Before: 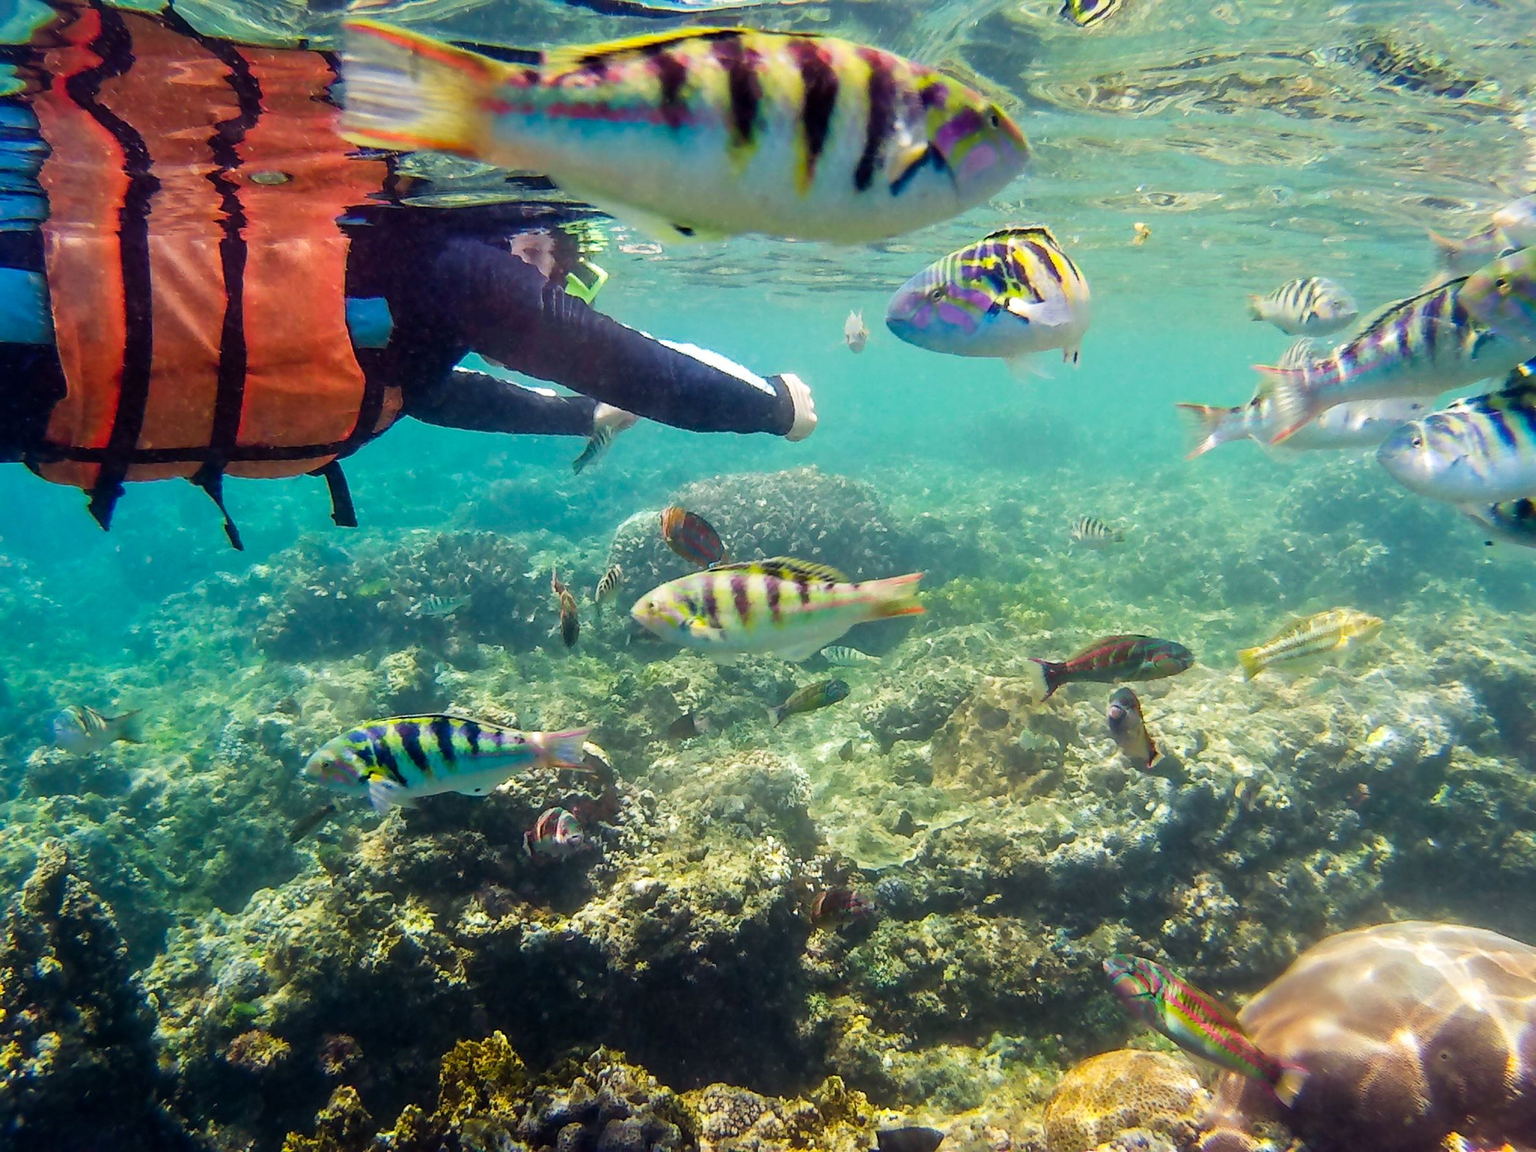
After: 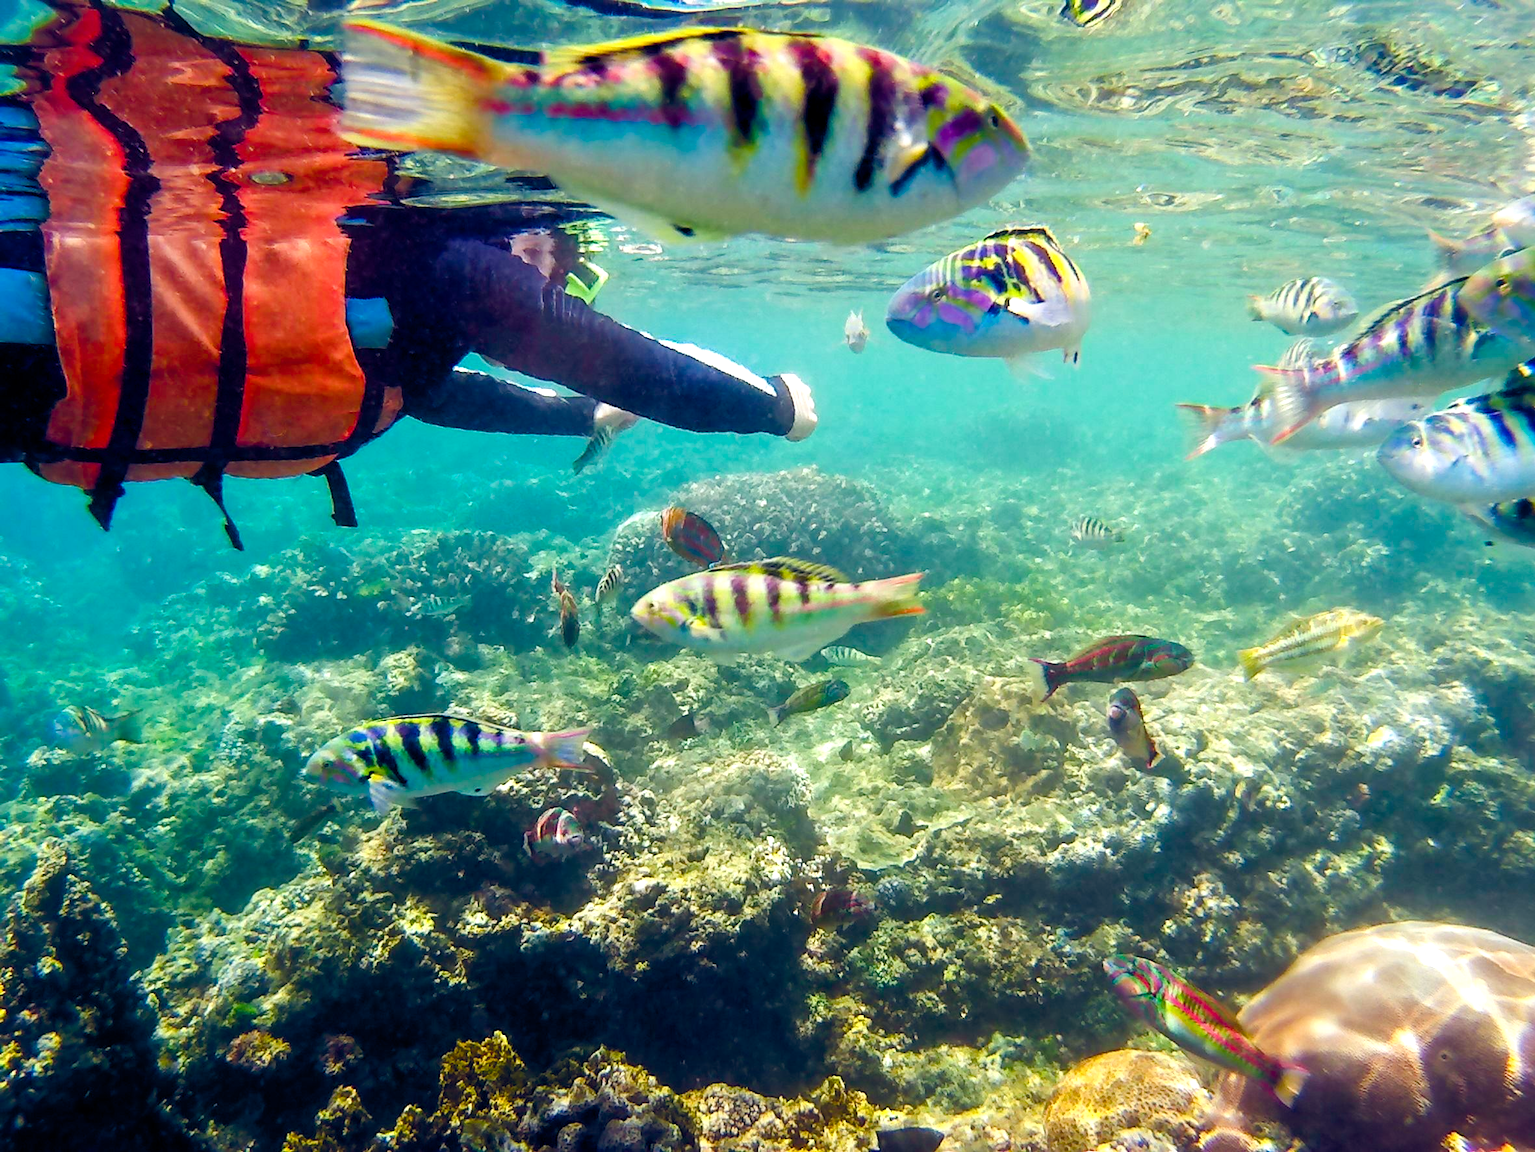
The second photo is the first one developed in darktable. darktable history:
color balance rgb: global offset › chroma 0.133%, global offset › hue 254.12°, perceptual saturation grading › global saturation 20%, perceptual saturation grading › highlights -24.773%, perceptual saturation grading › shadows 49.684%, perceptual brilliance grading › highlights 10.155%, perceptual brilliance grading › mid-tones 5.407%
